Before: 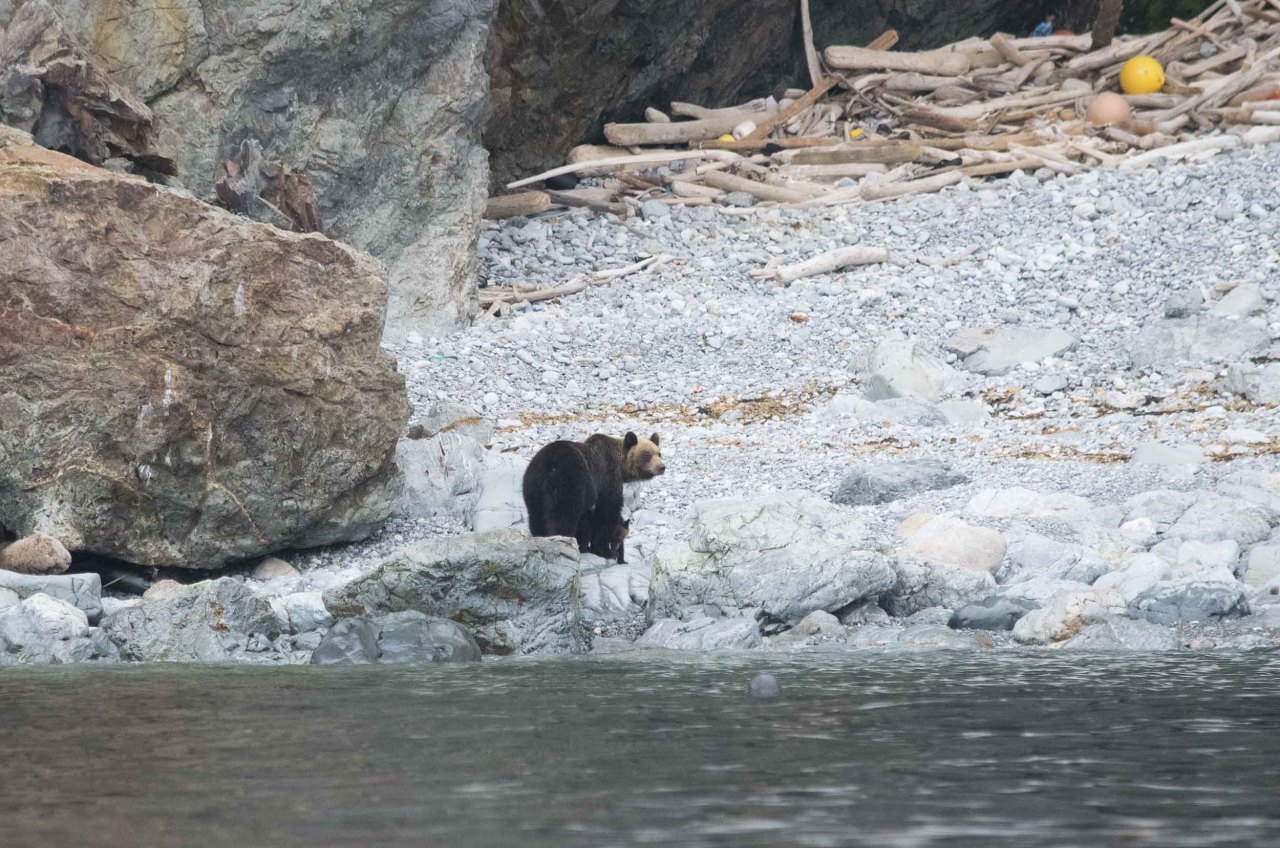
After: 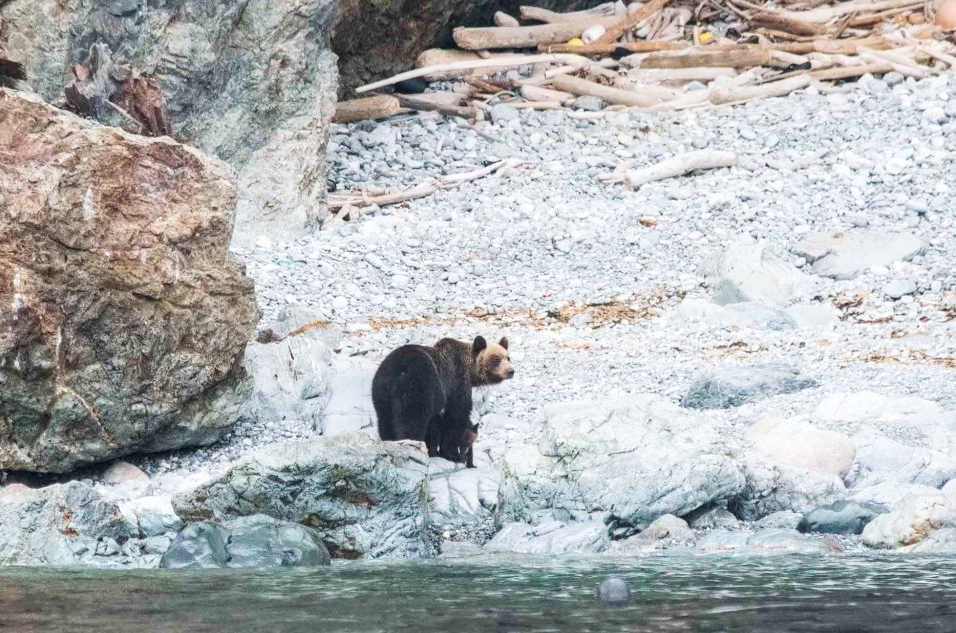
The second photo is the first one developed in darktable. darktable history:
crop and rotate: left 11.831%, top 11.346%, right 13.429%, bottom 13.899%
local contrast: on, module defaults
tone curve: curves: ch0 [(0, 0) (0.003, 0.01) (0.011, 0.015) (0.025, 0.023) (0.044, 0.038) (0.069, 0.058) (0.1, 0.093) (0.136, 0.134) (0.177, 0.176) (0.224, 0.221) (0.277, 0.282) (0.335, 0.36) (0.399, 0.438) (0.468, 0.54) (0.543, 0.632) (0.623, 0.724) (0.709, 0.814) (0.801, 0.885) (0.898, 0.947) (1, 1)], preserve colors none
